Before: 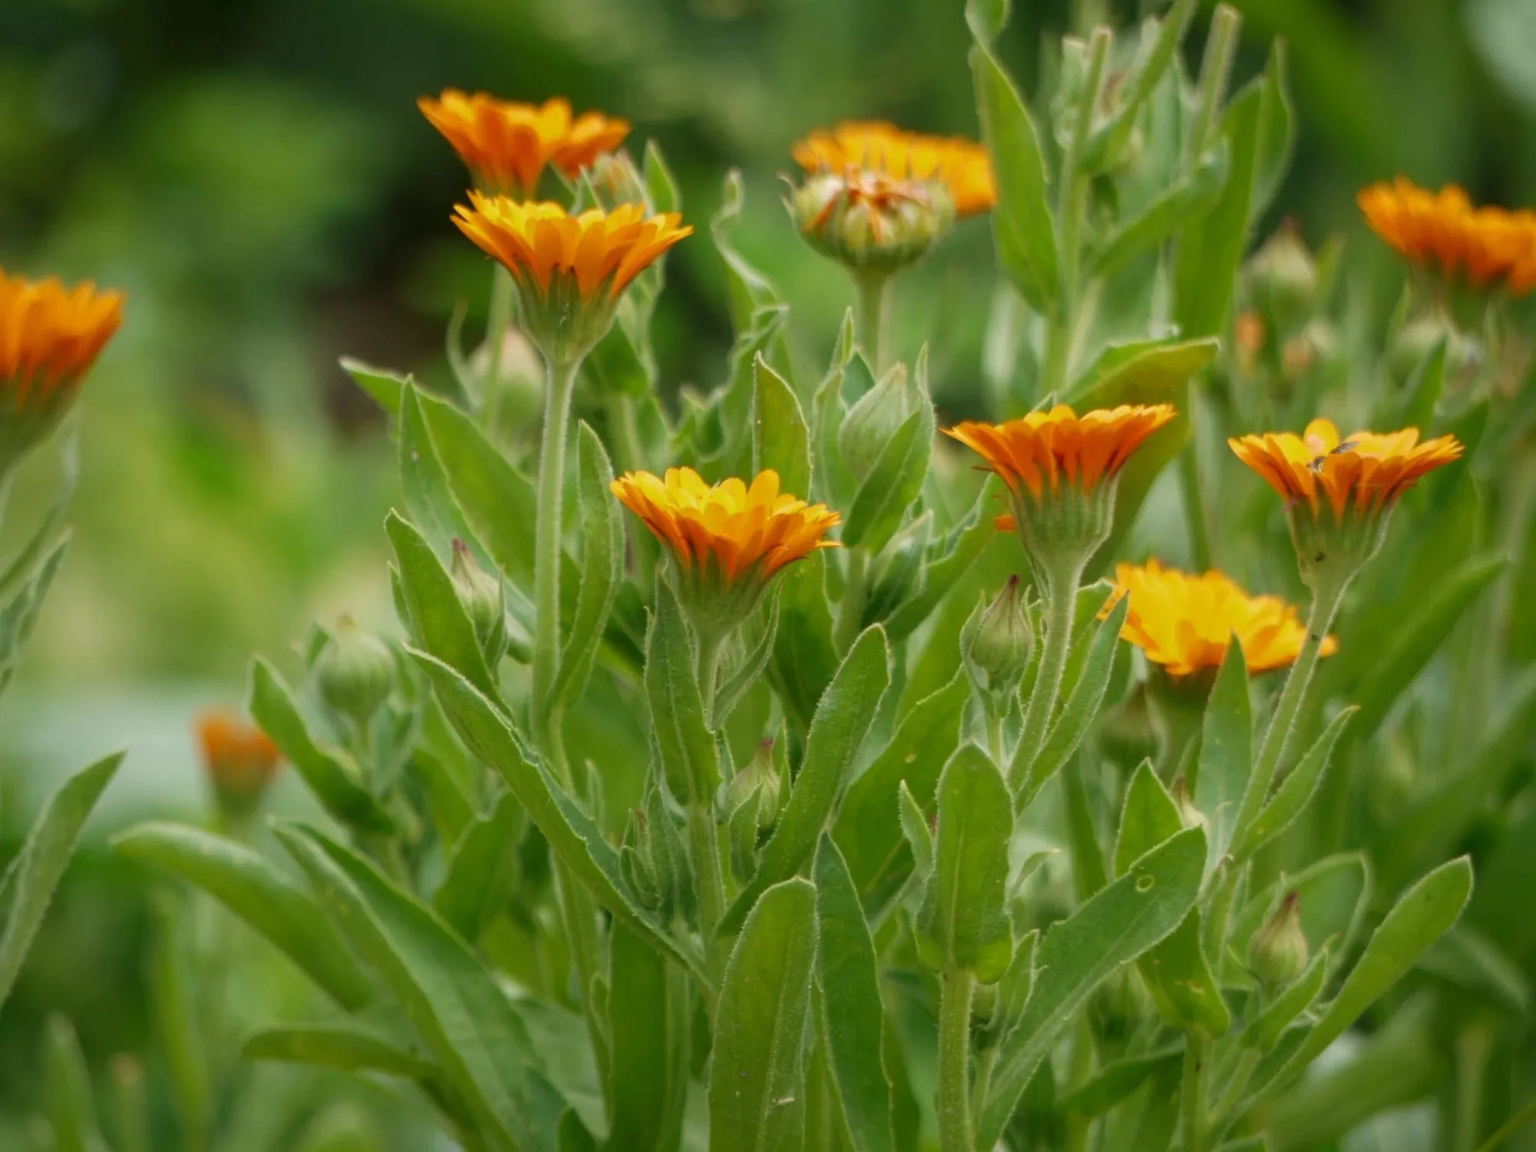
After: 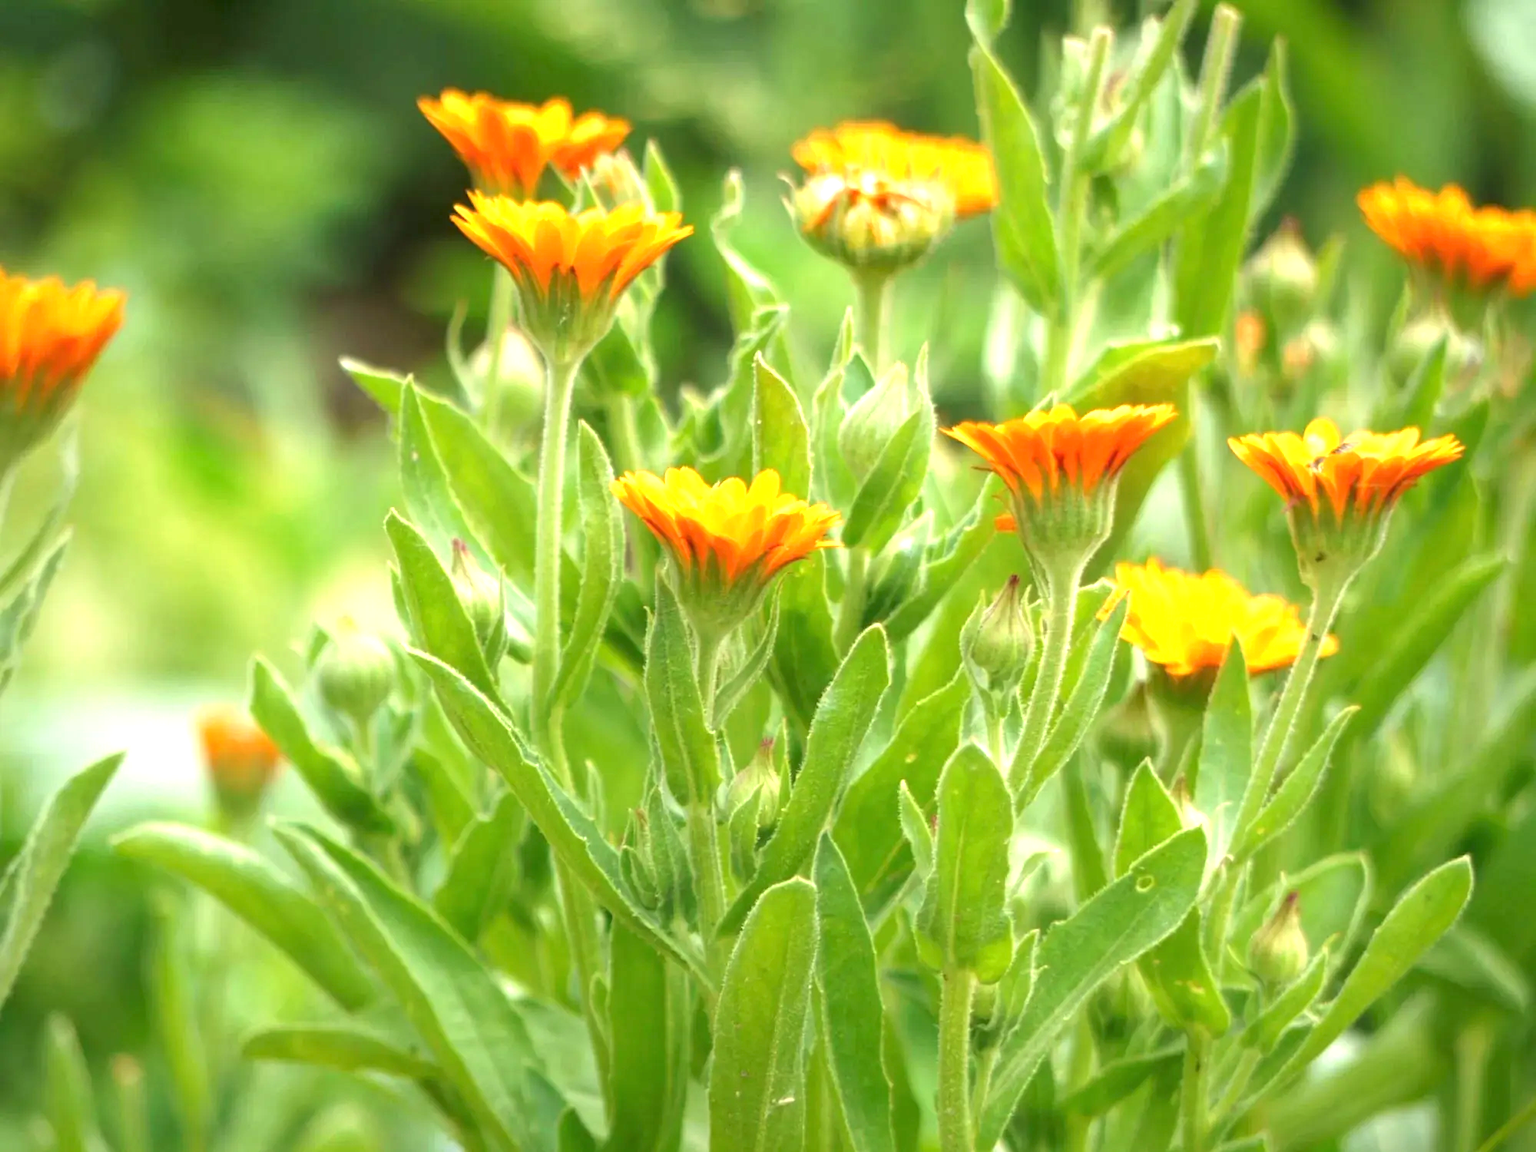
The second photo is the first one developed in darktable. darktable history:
exposure: black level correction 0, exposure 1.449 EV, compensate exposure bias true, compensate highlight preservation false
